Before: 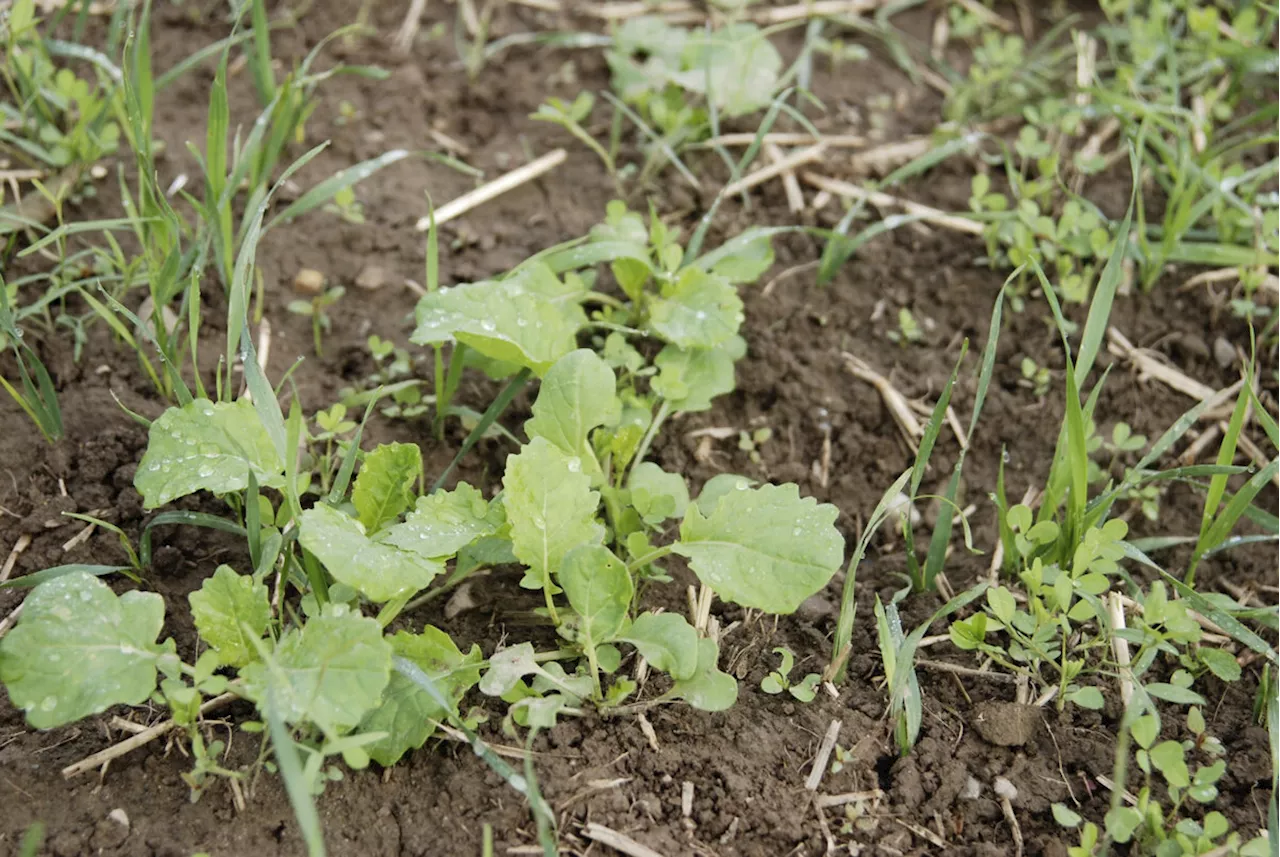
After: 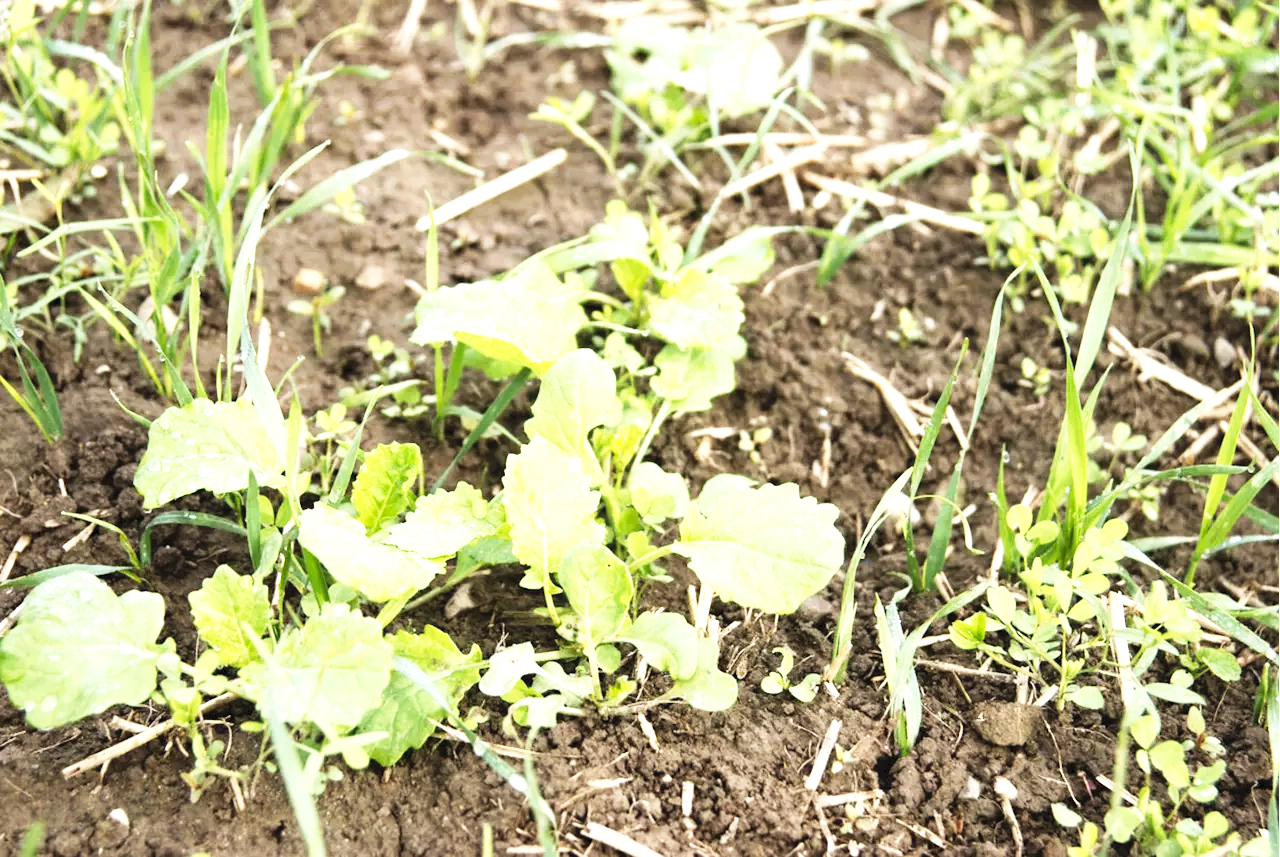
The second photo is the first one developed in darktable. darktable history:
tone curve: curves: ch0 [(0, 0) (0.003, 0.036) (0.011, 0.04) (0.025, 0.042) (0.044, 0.052) (0.069, 0.066) (0.1, 0.085) (0.136, 0.106) (0.177, 0.144) (0.224, 0.188) (0.277, 0.241) (0.335, 0.307) (0.399, 0.382) (0.468, 0.466) (0.543, 0.56) (0.623, 0.672) (0.709, 0.772) (0.801, 0.876) (0.898, 0.949) (1, 1)], preserve colors none
exposure: exposure 1.145 EV, compensate highlight preservation false
